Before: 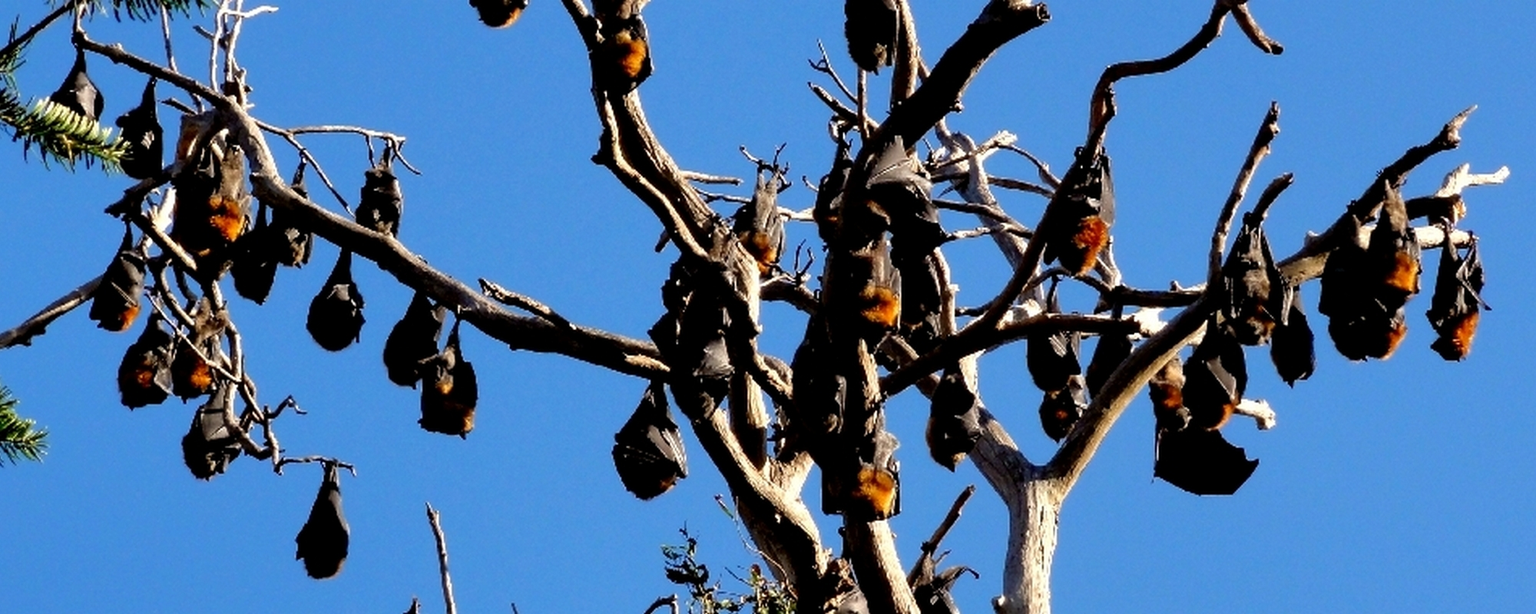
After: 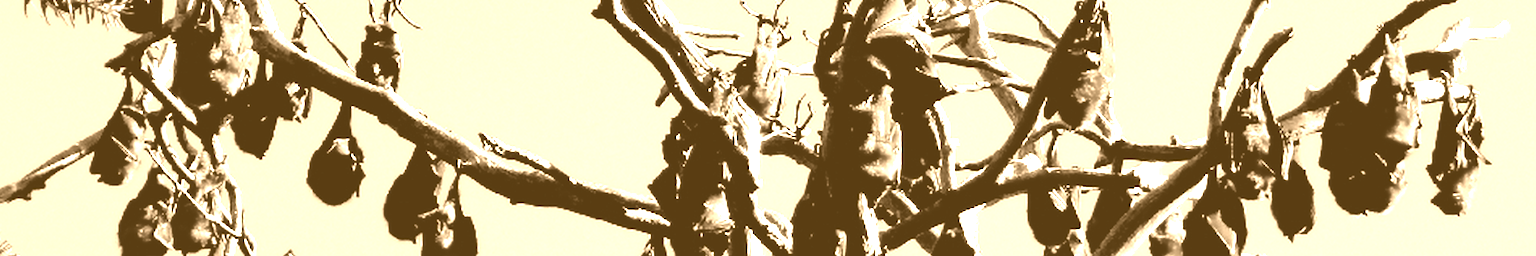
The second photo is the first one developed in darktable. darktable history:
crop and rotate: top 23.84%, bottom 34.294%
colorize: hue 28.8°, source mix 100%
exposure: black level correction 0, exposure 1.1 EV, compensate highlight preservation false
